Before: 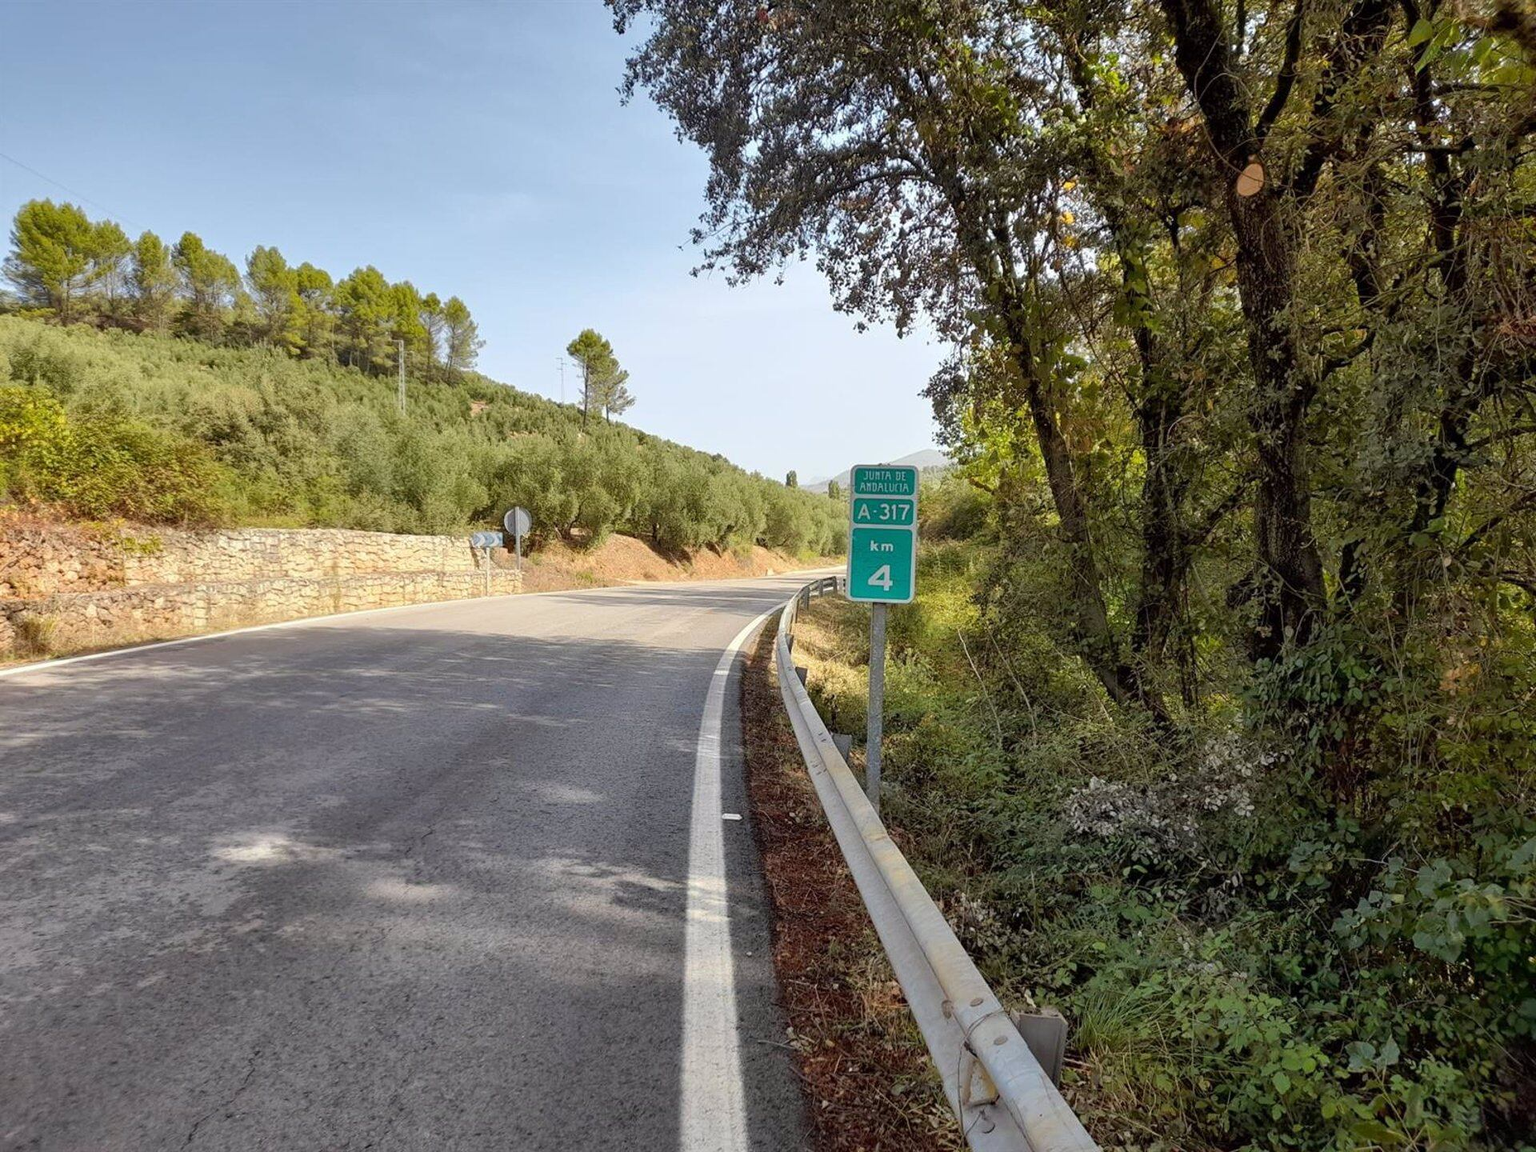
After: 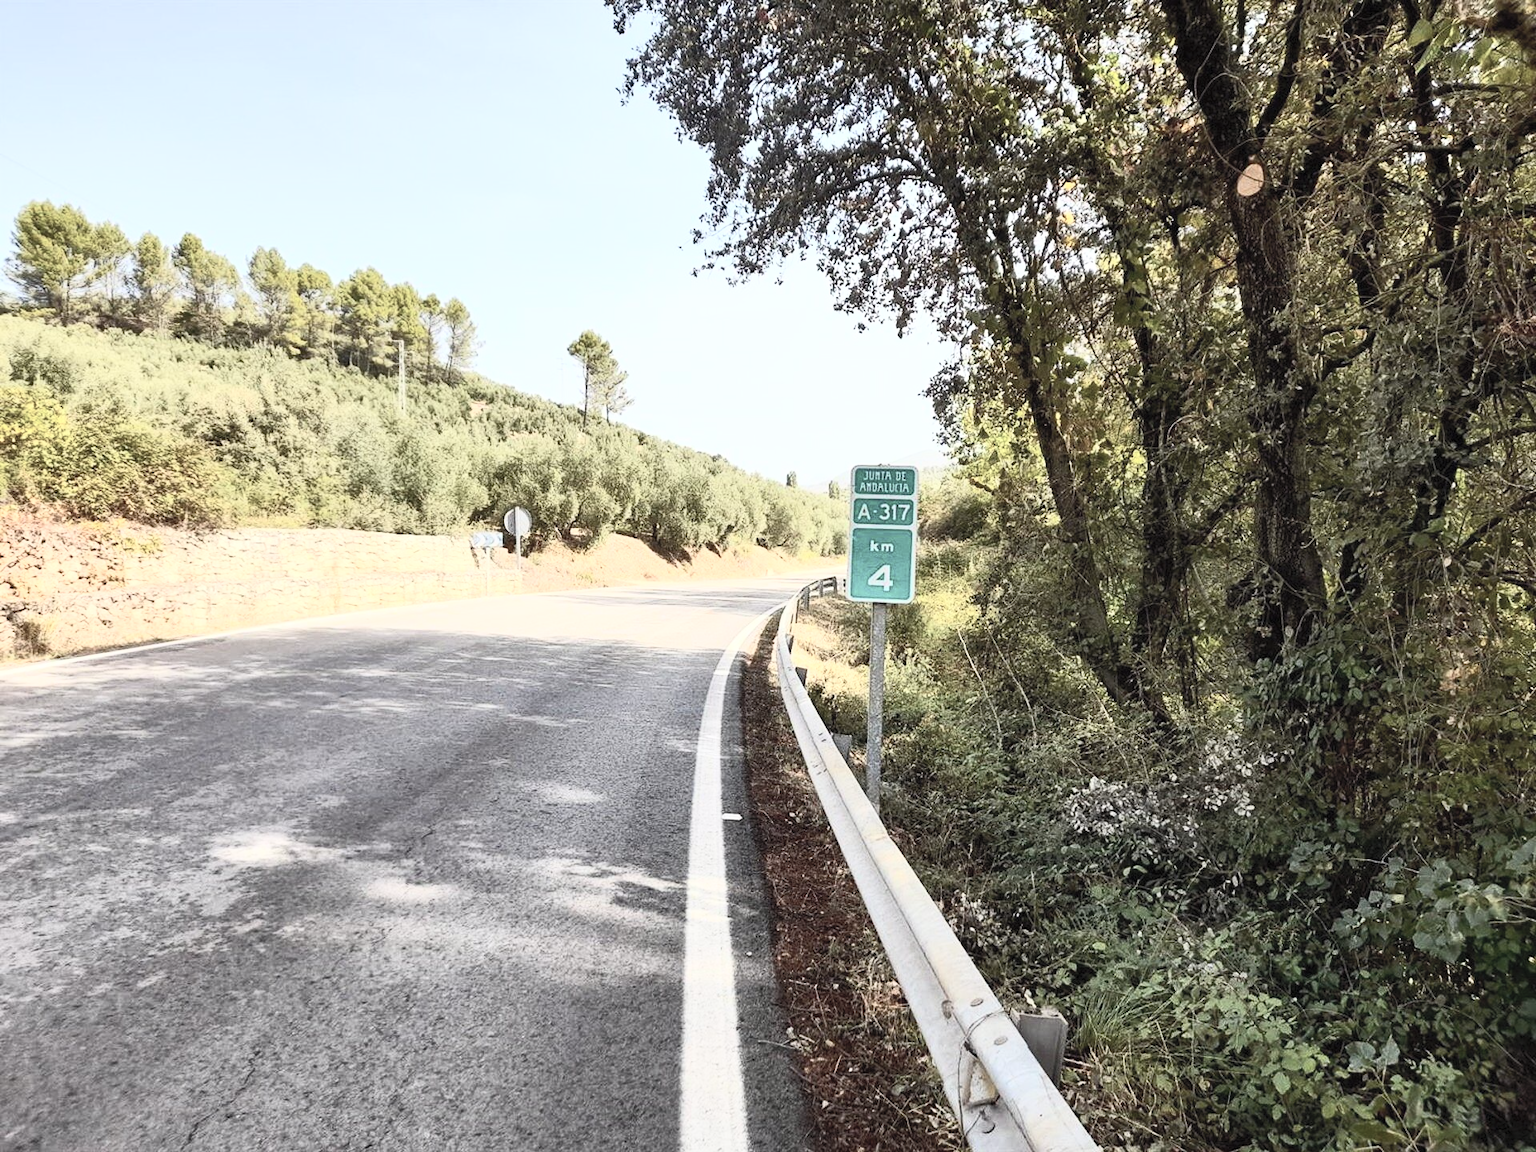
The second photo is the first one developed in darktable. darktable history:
contrast brightness saturation: contrast 0.572, brightness 0.579, saturation -0.346
